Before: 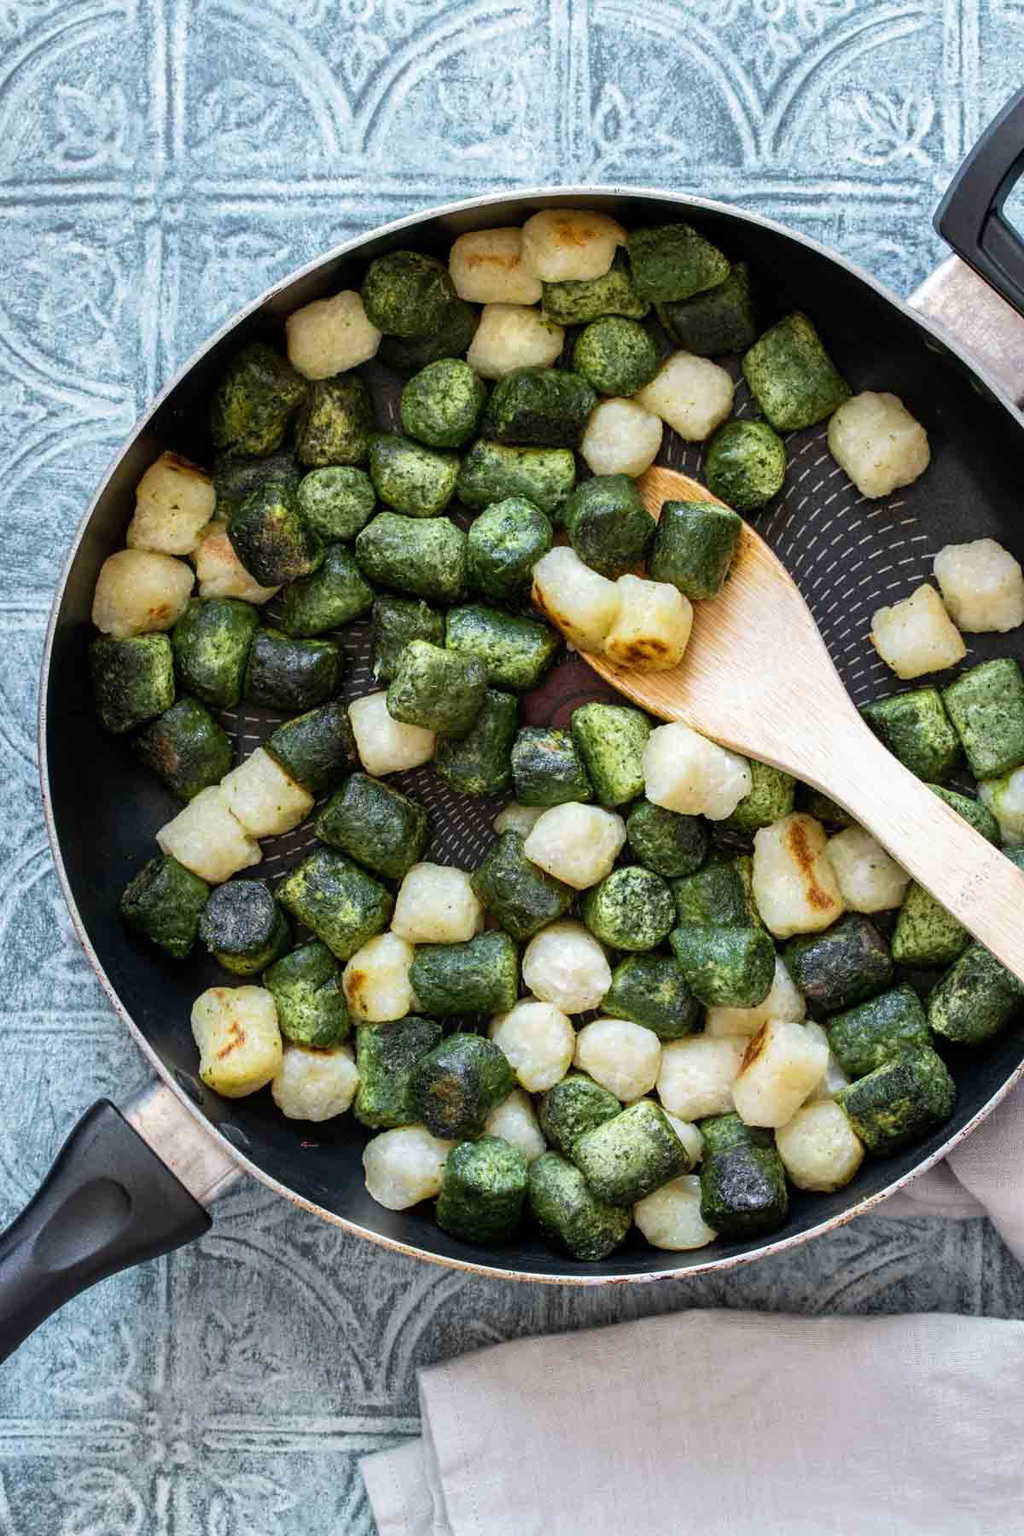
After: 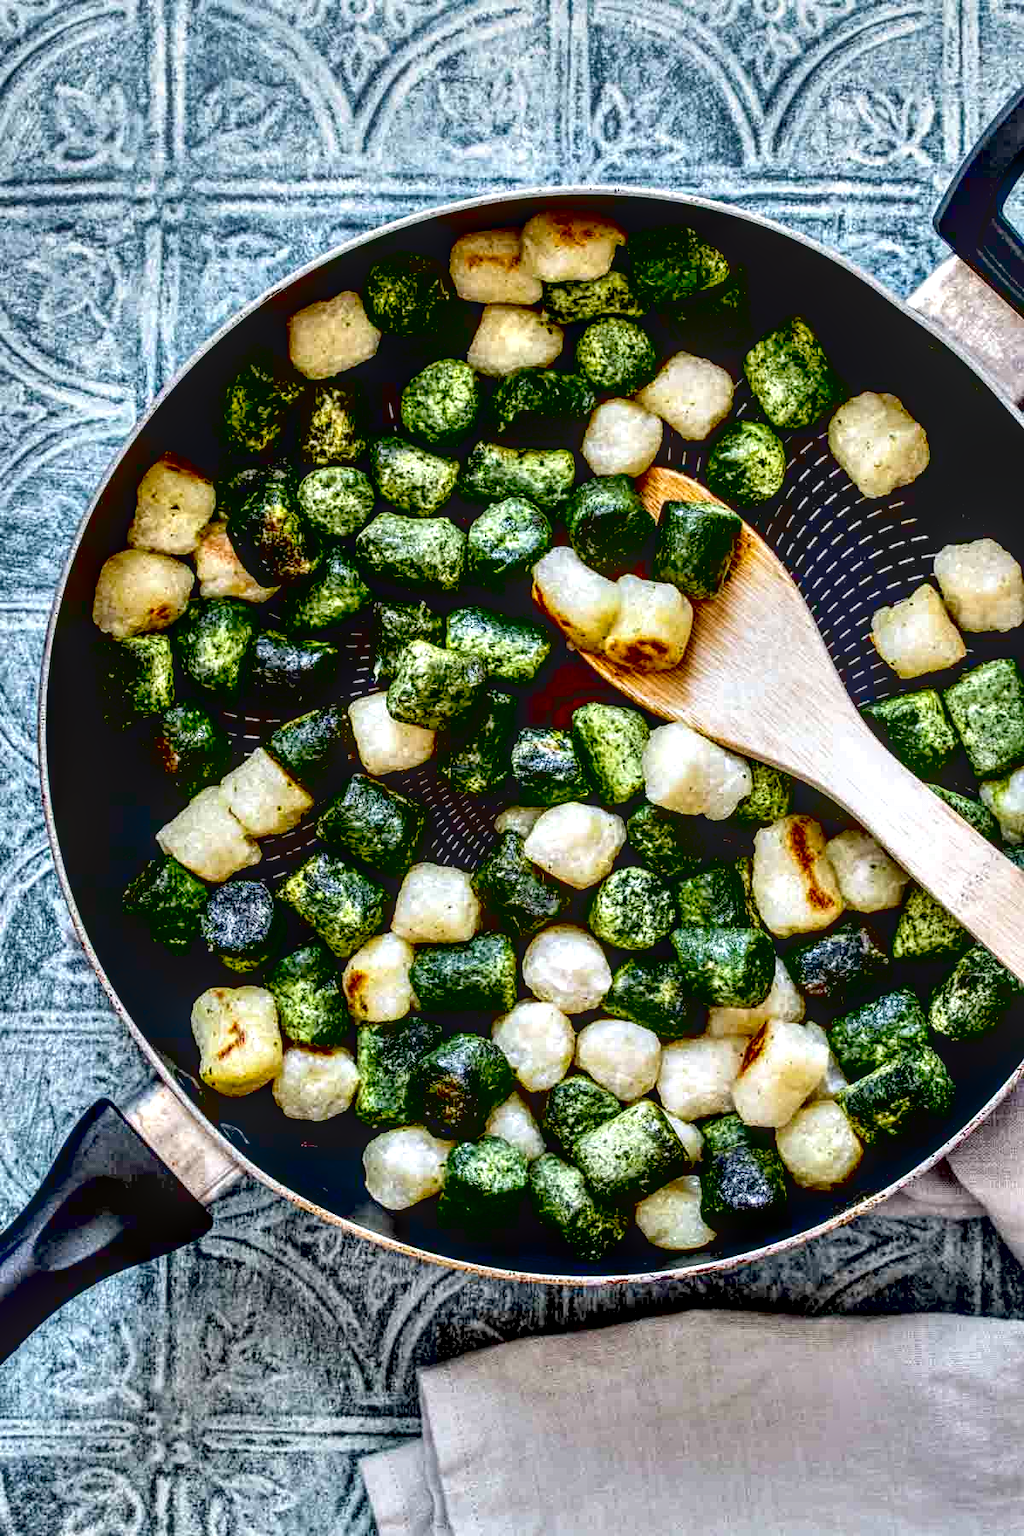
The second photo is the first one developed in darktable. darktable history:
contrast equalizer: y [[0.6 ×6], [0.55 ×6], [0 ×6], [0 ×6], [0 ×6]]
local contrast: highlights 16%, detail 185%
exposure: black level correction 0.047, exposure 0.013 EV, compensate exposure bias true, compensate highlight preservation false
contrast brightness saturation: contrast -0.271
